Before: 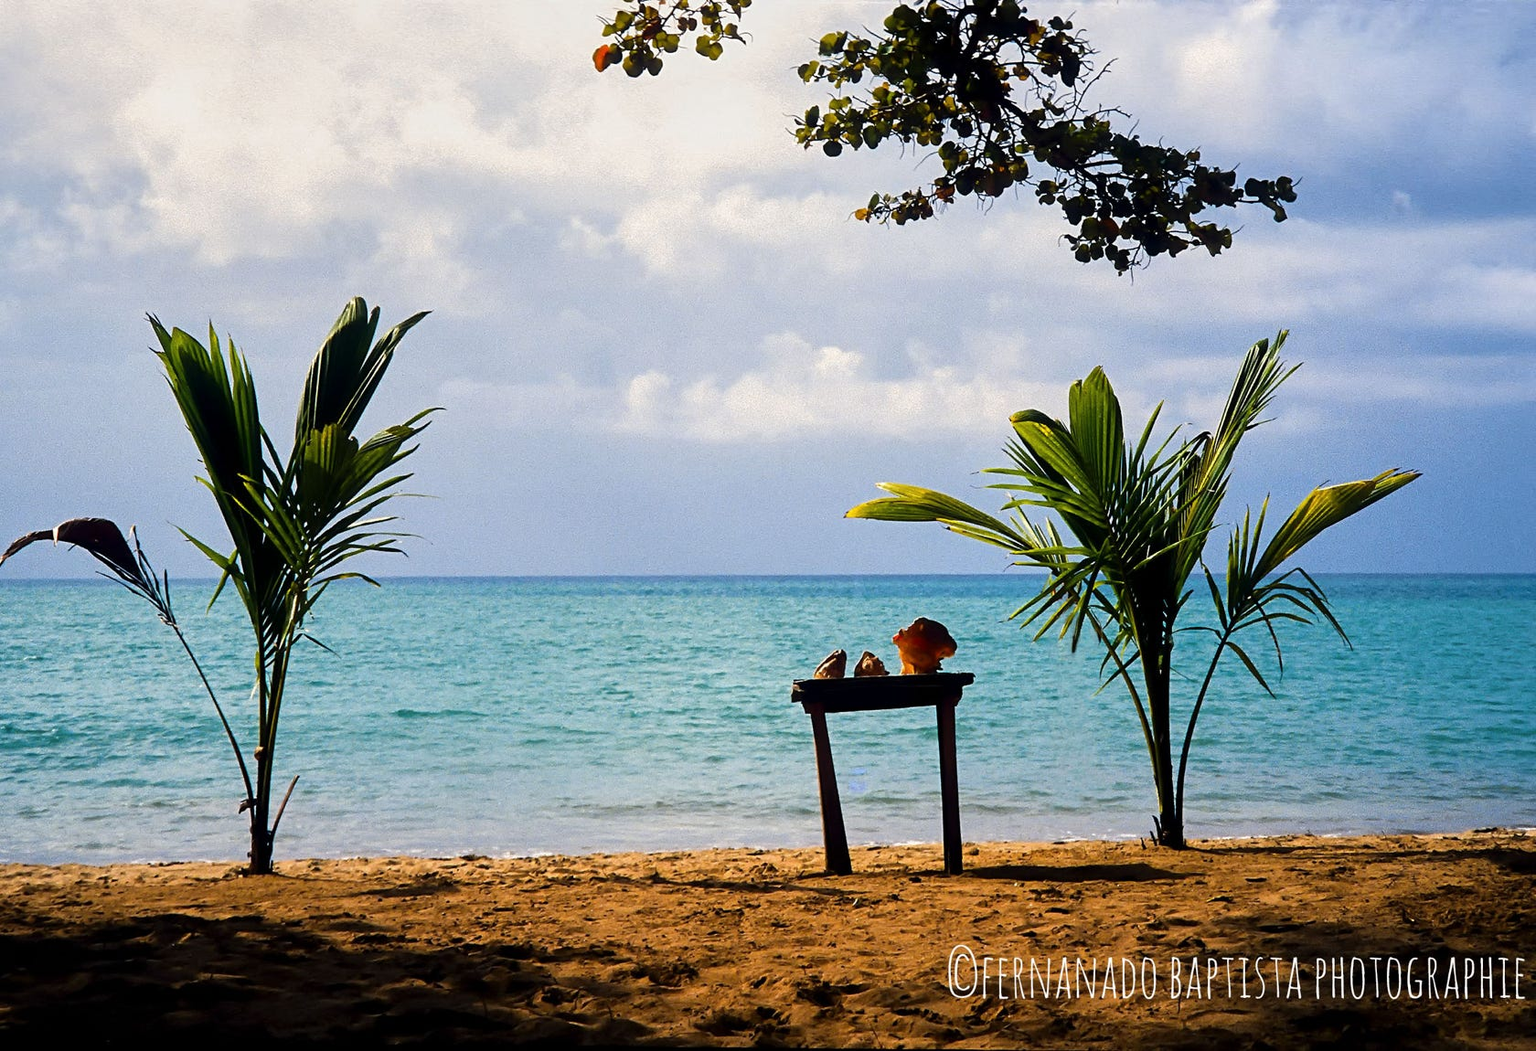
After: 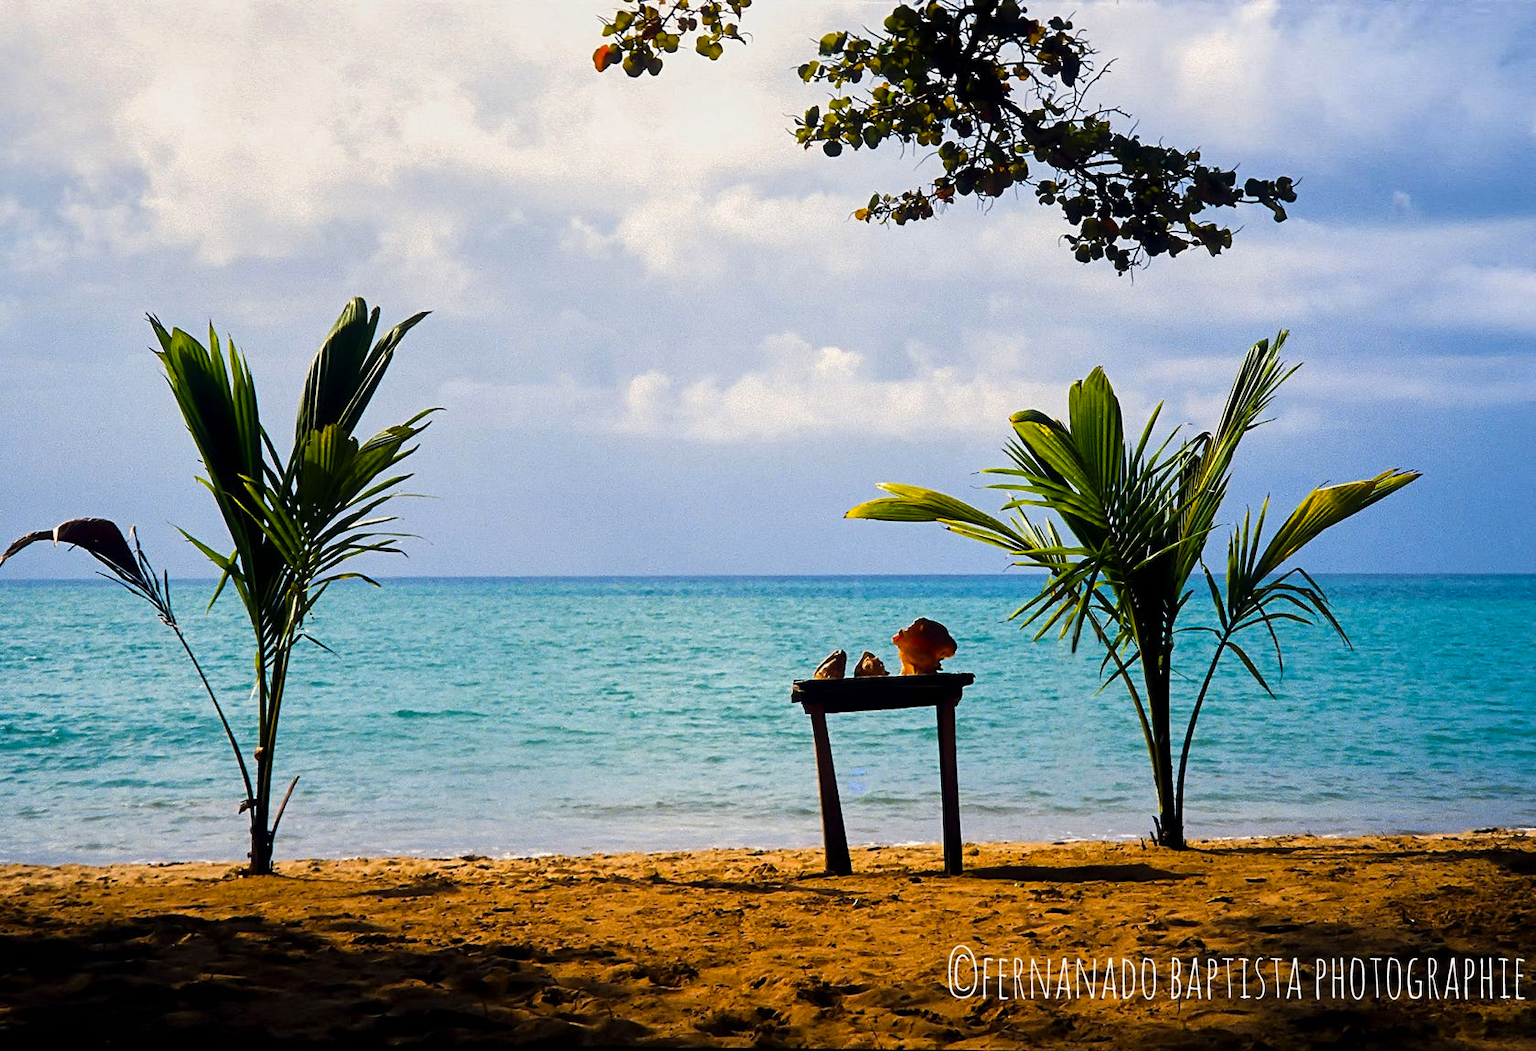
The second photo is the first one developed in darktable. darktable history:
color calibration: gray › normalize channels true, illuminant same as pipeline (D50), adaptation XYZ, x 0.346, y 0.358, temperature 5011.49 K, gamut compression 0.025
color balance rgb: power › hue 60°, linear chroma grading › mid-tones 8.074%, perceptual saturation grading › global saturation 14.912%
